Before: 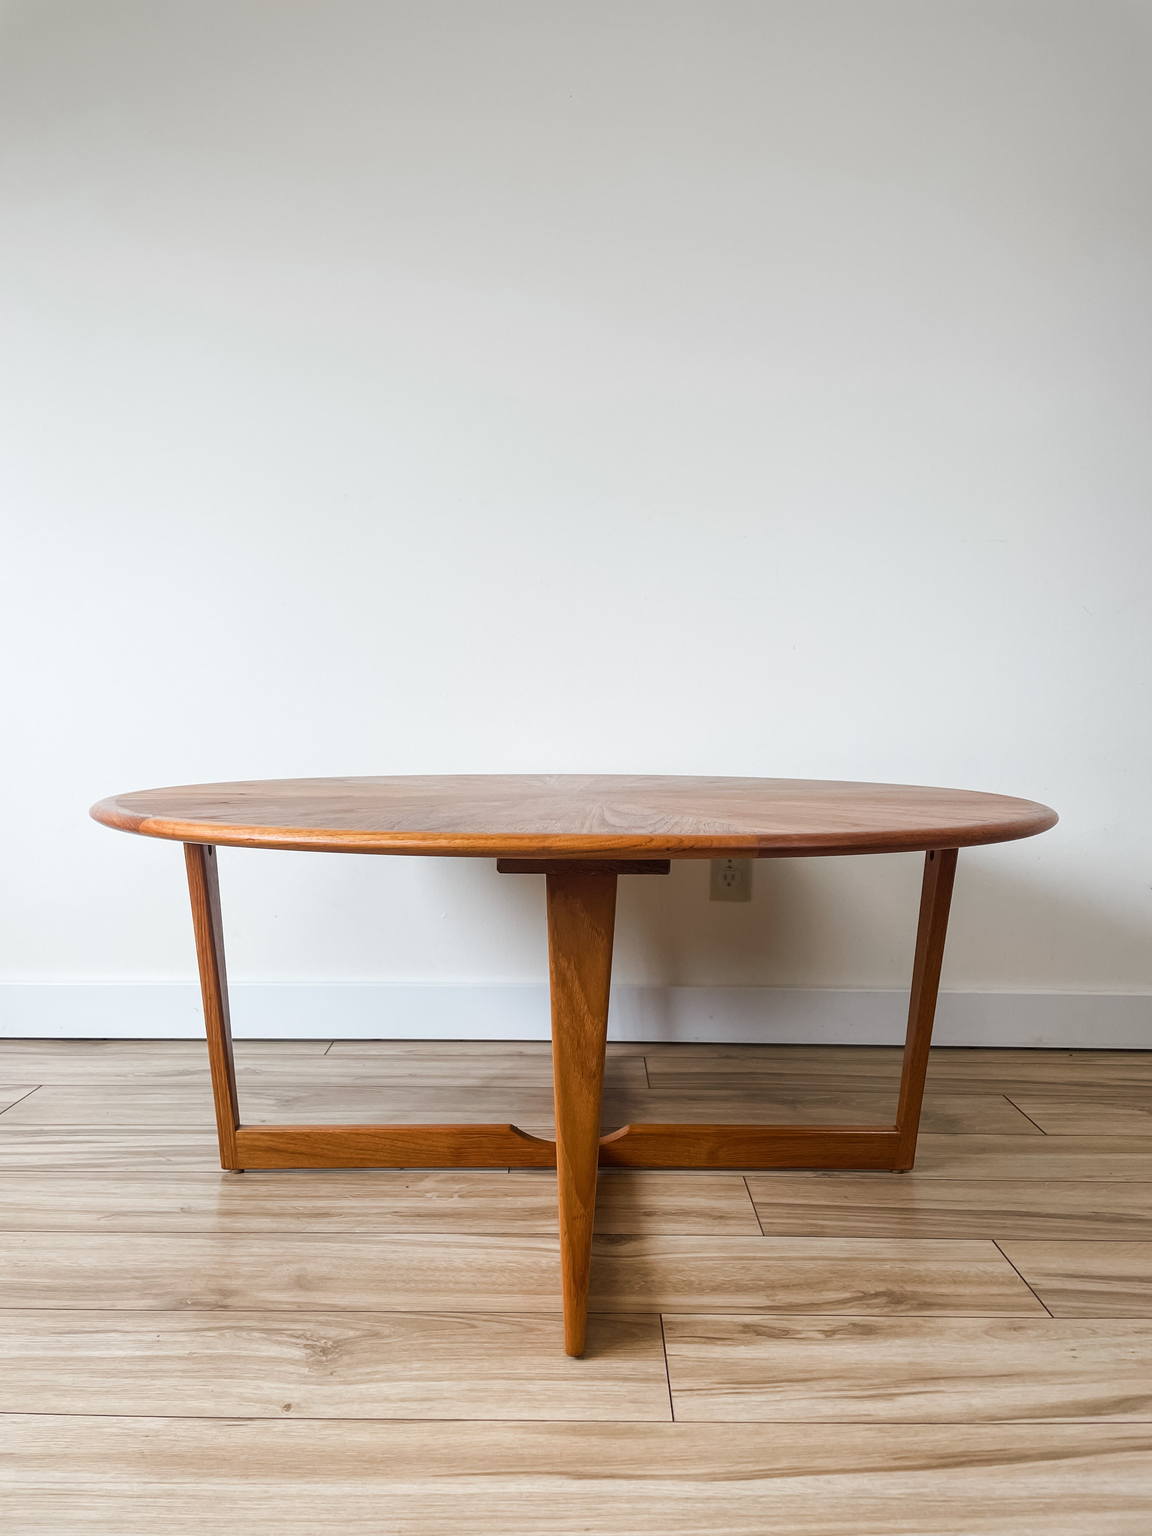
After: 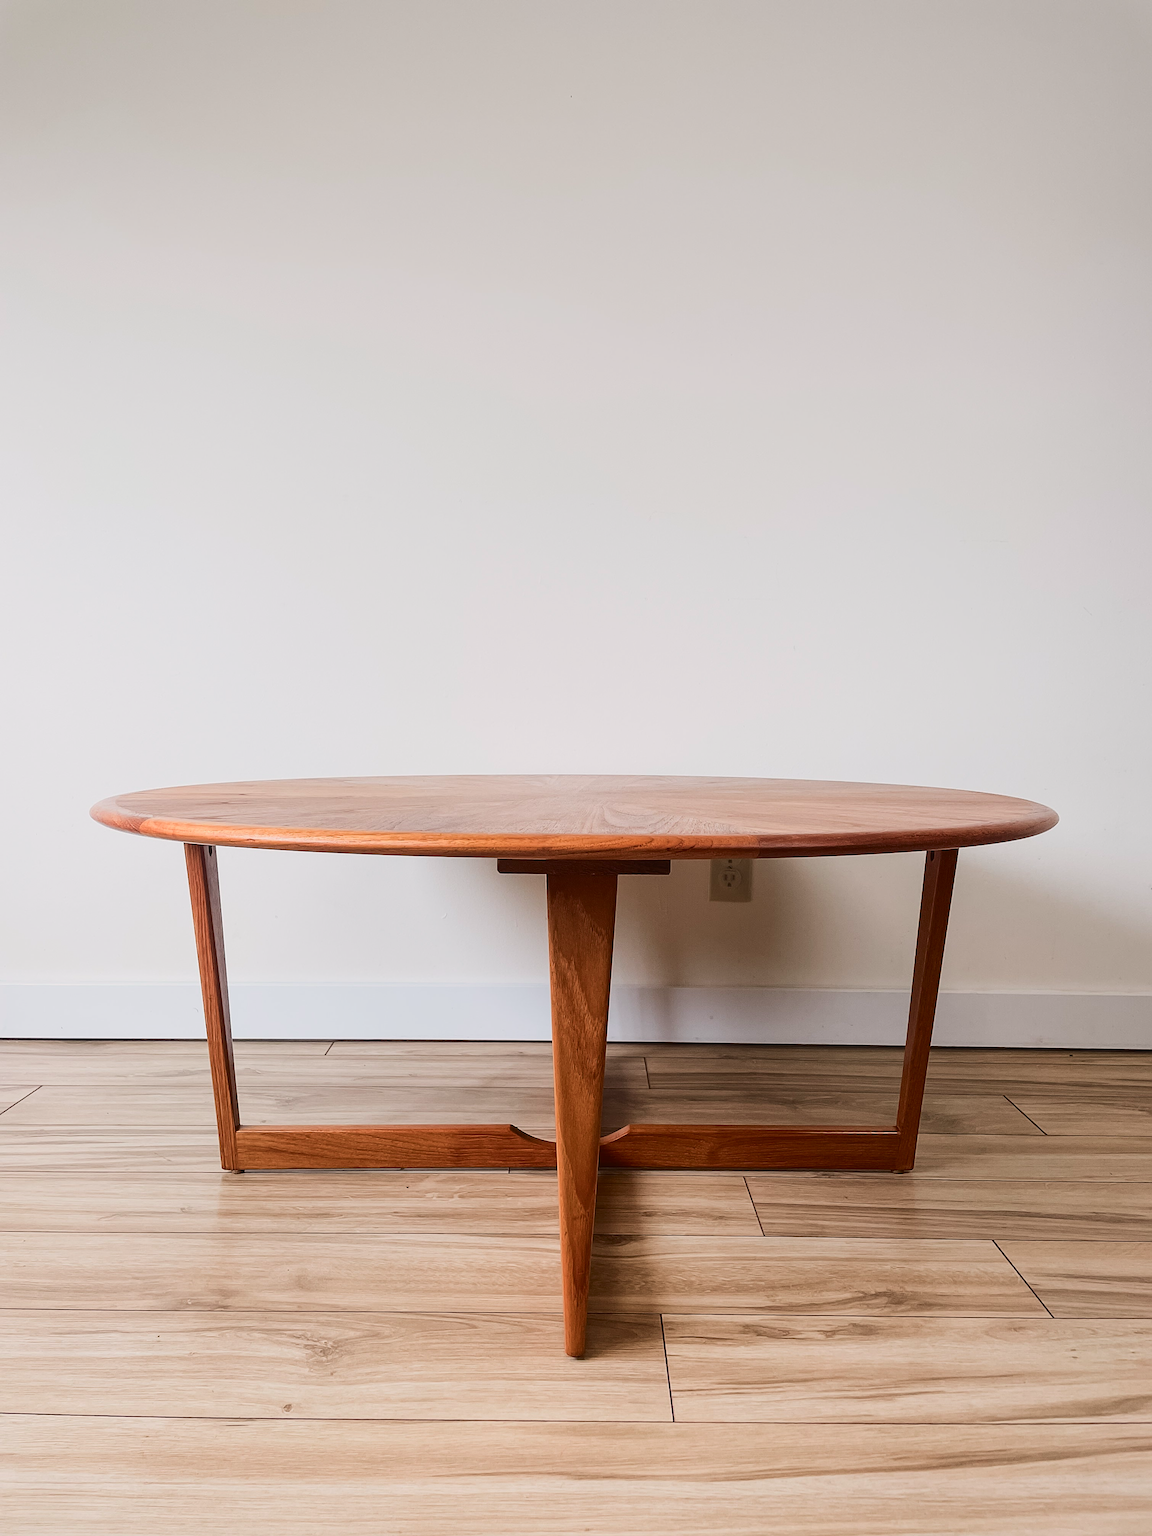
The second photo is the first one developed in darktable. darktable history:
tone curve: curves: ch0 [(0, 0.019) (0.204, 0.162) (0.491, 0.519) (0.748, 0.765) (1, 0.919)]; ch1 [(0, 0) (0.201, 0.113) (0.372, 0.282) (0.443, 0.434) (0.496, 0.504) (0.566, 0.585) (0.761, 0.803) (1, 1)]; ch2 [(0, 0) (0.434, 0.447) (0.483, 0.487) (0.555, 0.563) (0.697, 0.68) (1, 1)], color space Lab, independent channels, preserve colors none
white balance: emerald 1
sharpen: on, module defaults
